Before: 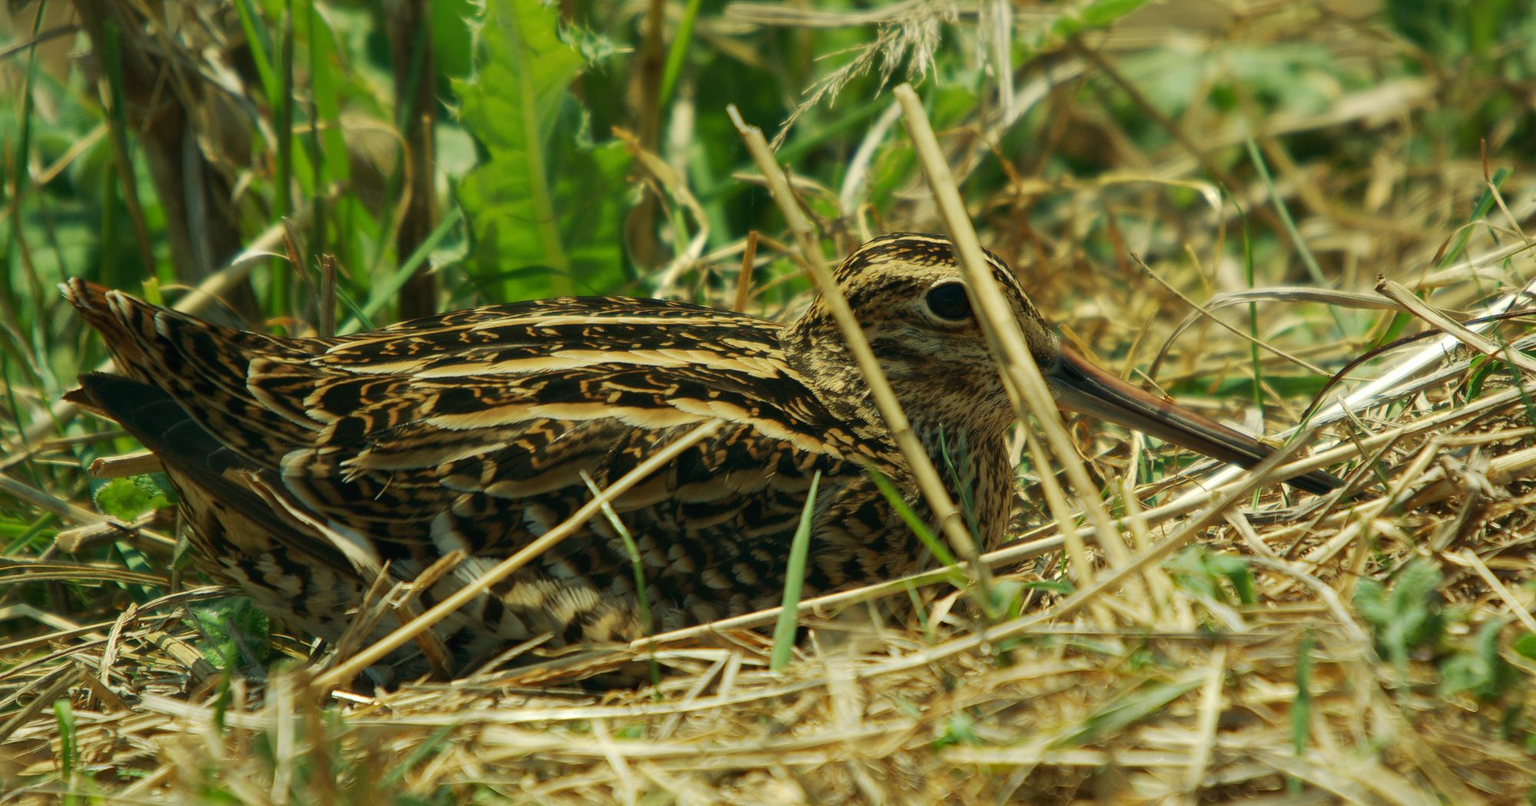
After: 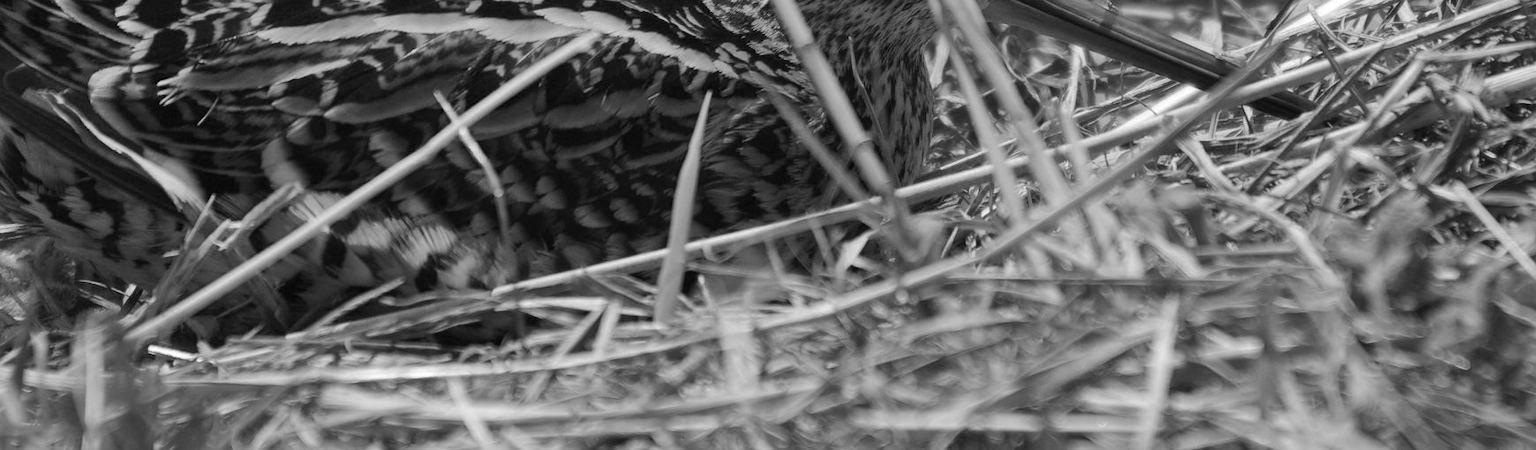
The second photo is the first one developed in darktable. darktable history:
color correction: highlights b* -0.047, saturation 0.991
shadows and highlights: soften with gaussian
crop and rotate: left 13.257%, top 48.684%, bottom 2.778%
color calibration: output gray [0.22, 0.42, 0.37, 0], illuminant F (fluorescent), F source F9 (Cool White Deluxe 4150 K) – high CRI, x 0.374, y 0.373, temperature 4162.01 K
